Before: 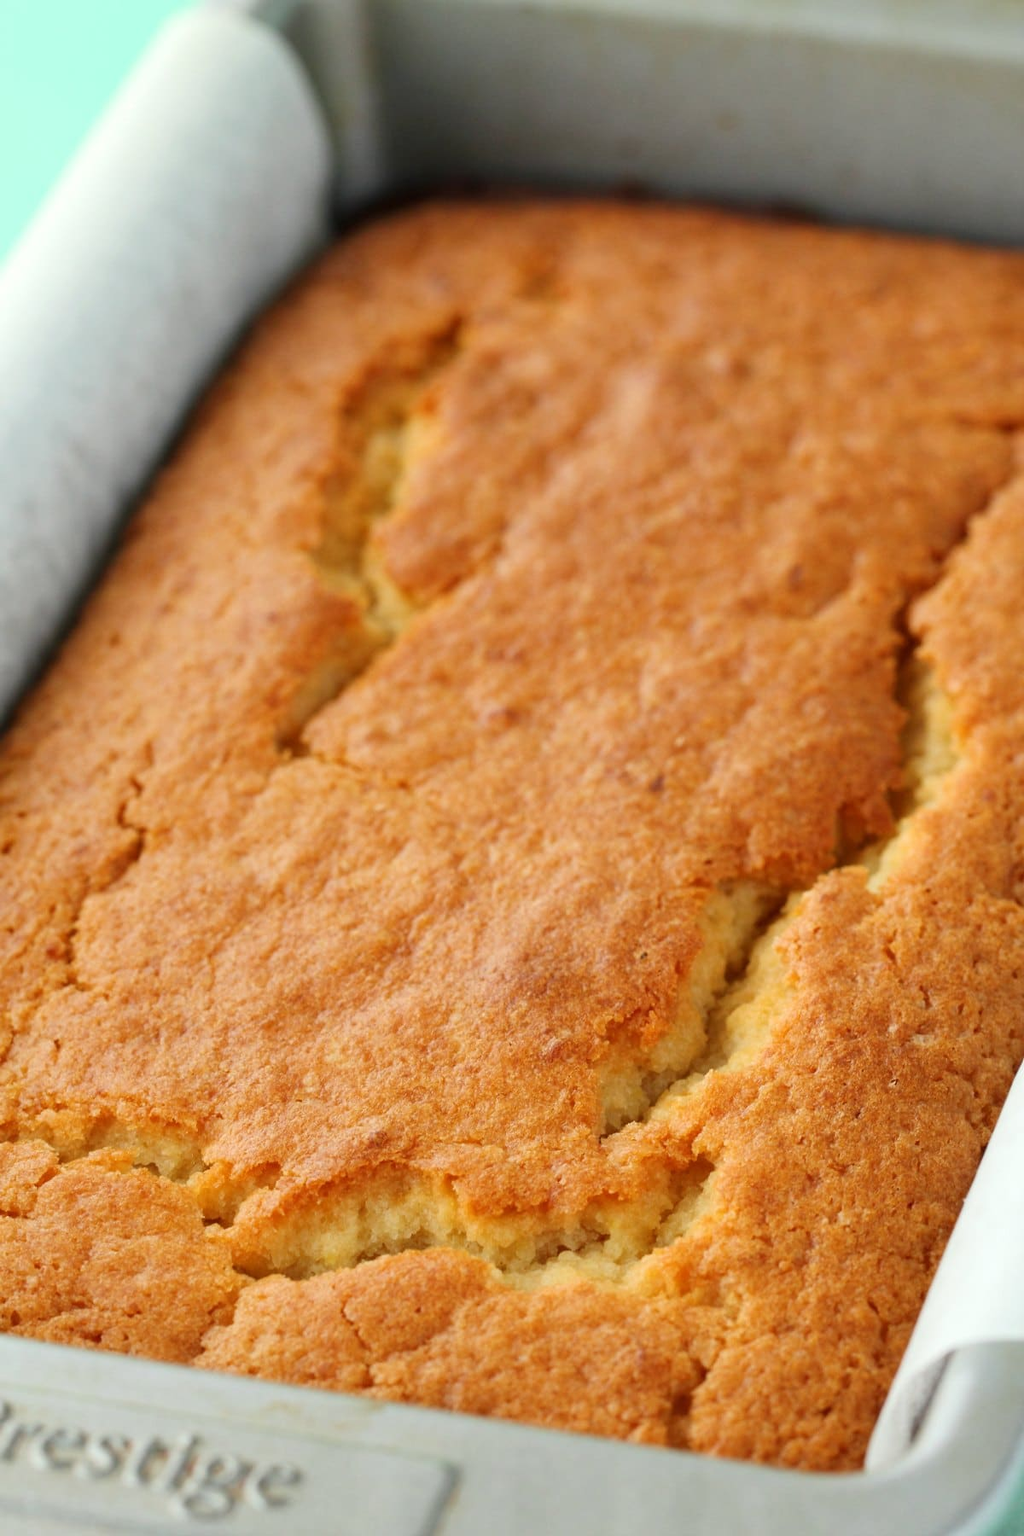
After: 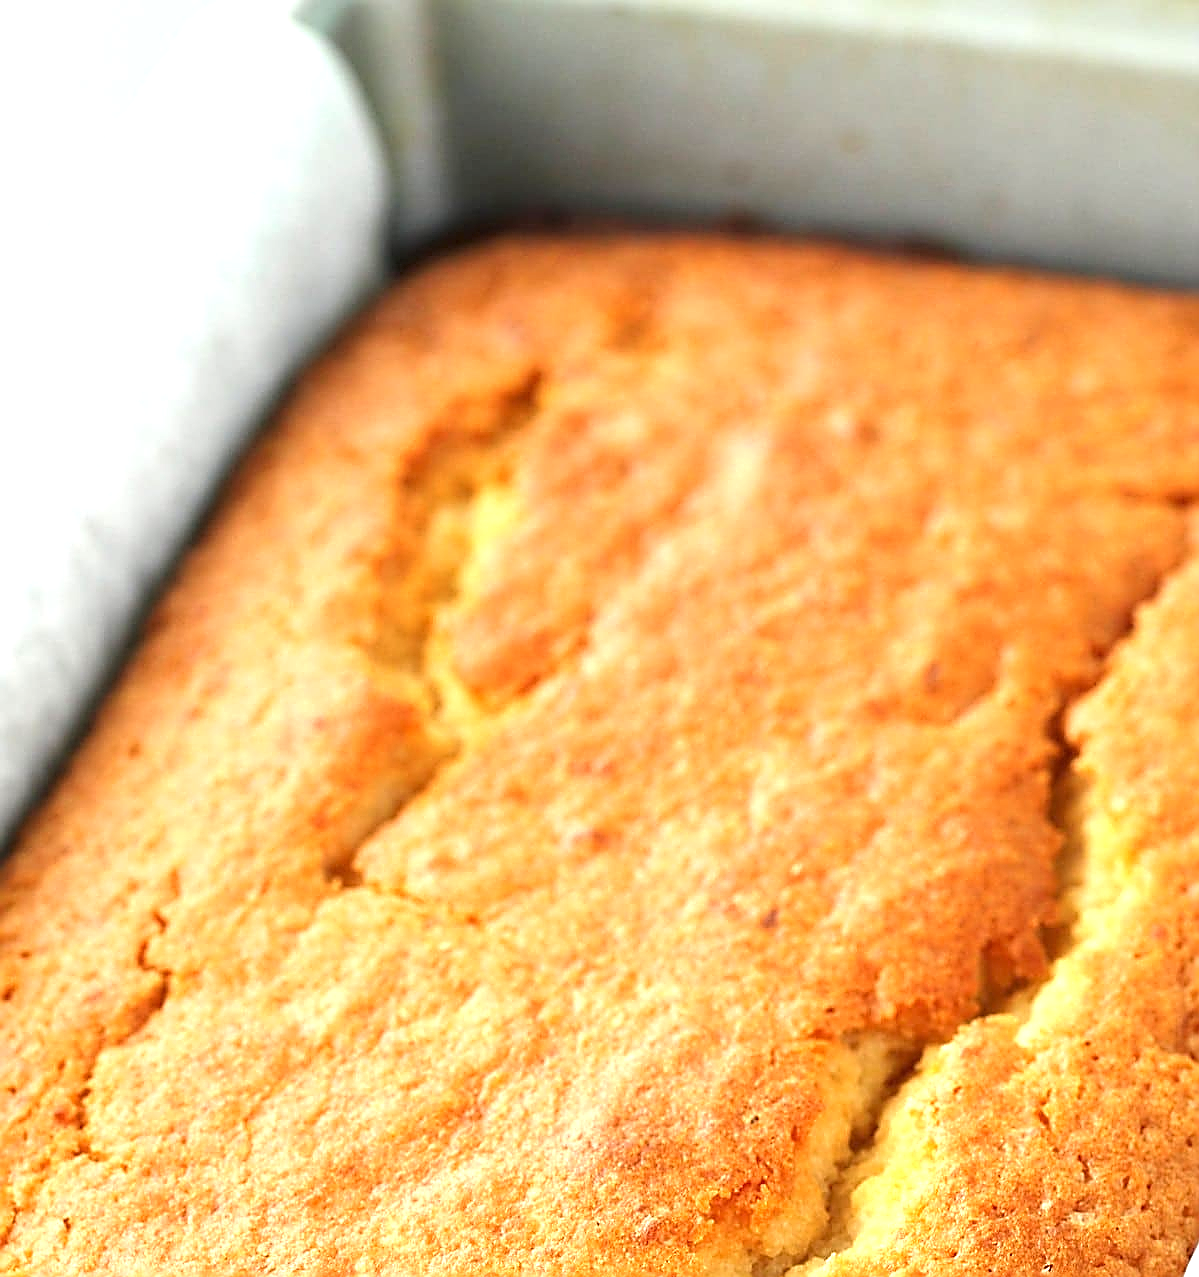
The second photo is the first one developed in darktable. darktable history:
sharpen: radius 1.671, amount 1.309
exposure: exposure 1.094 EV, compensate exposure bias true, compensate highlight preservation false
crop: right 0.001%, bottom 29.03%
